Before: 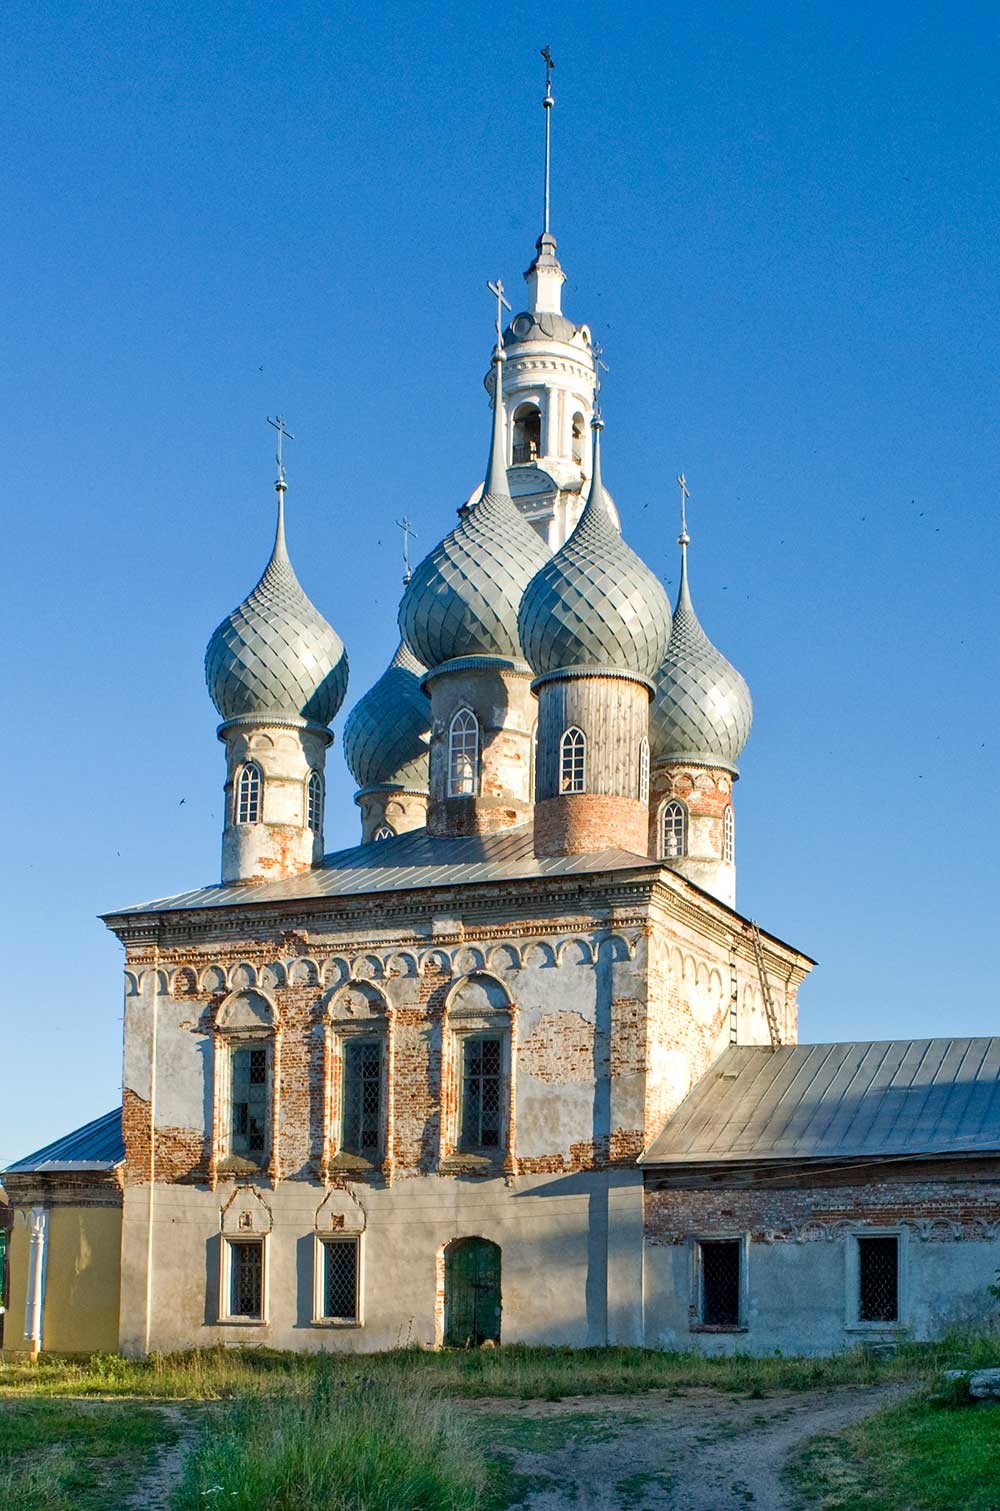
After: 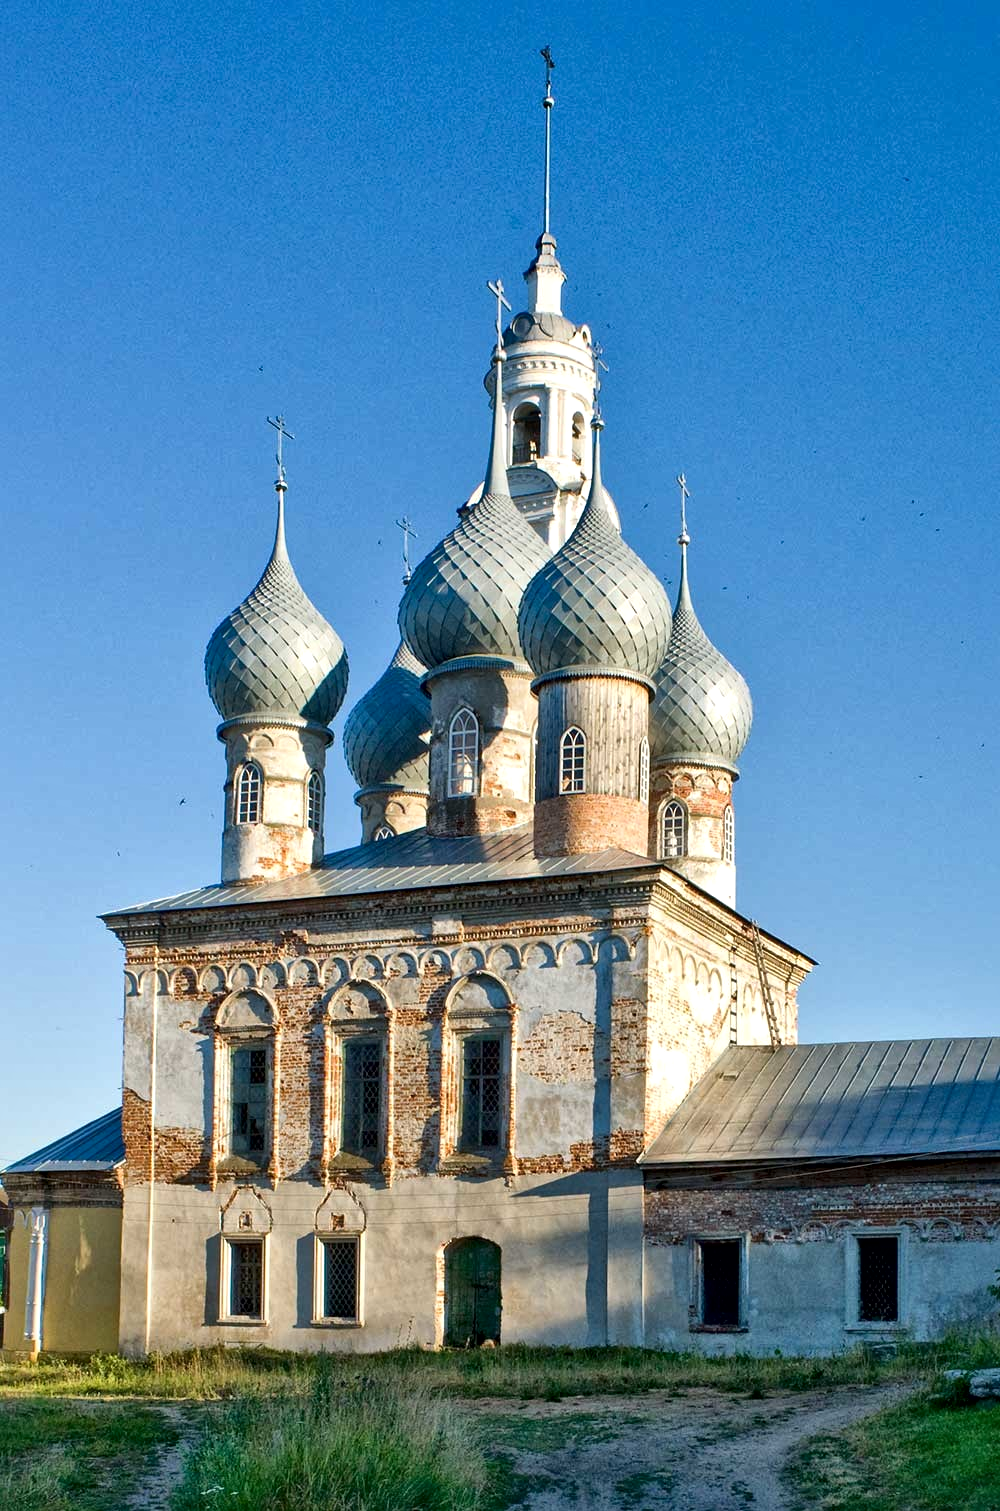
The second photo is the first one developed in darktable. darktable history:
local contrast: mode bilateral grid, contrast 20, coarseness 49, detail 157%, midtone range 0.2
